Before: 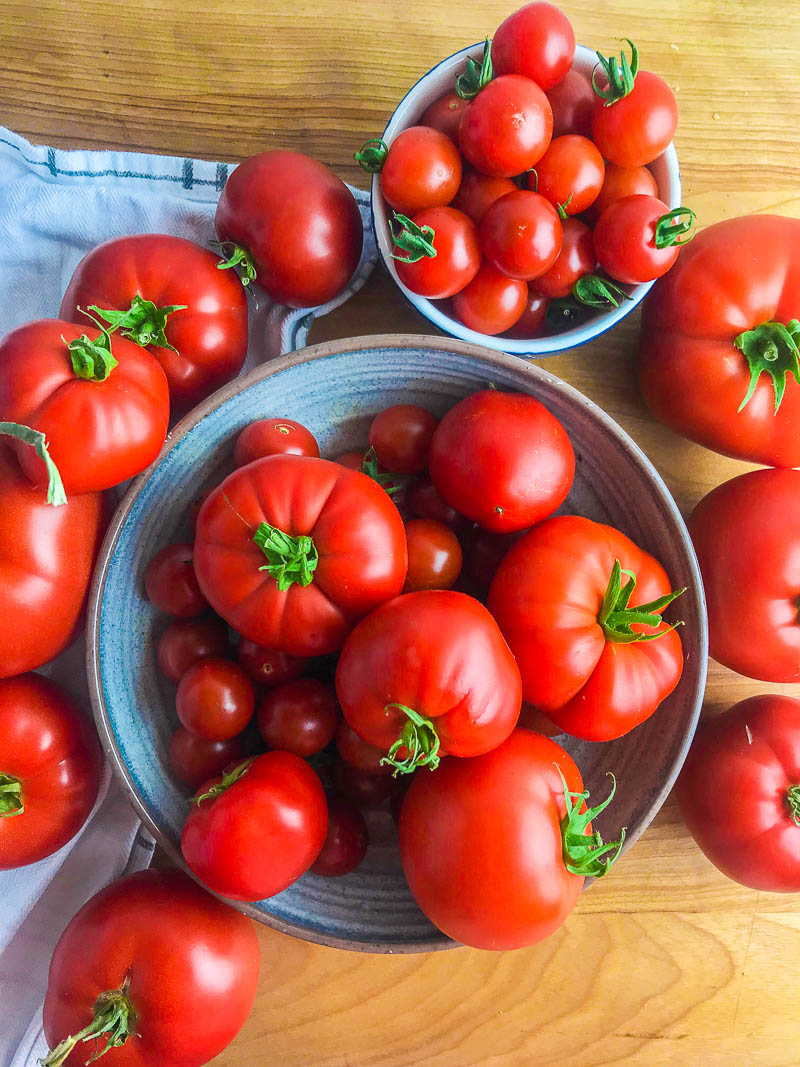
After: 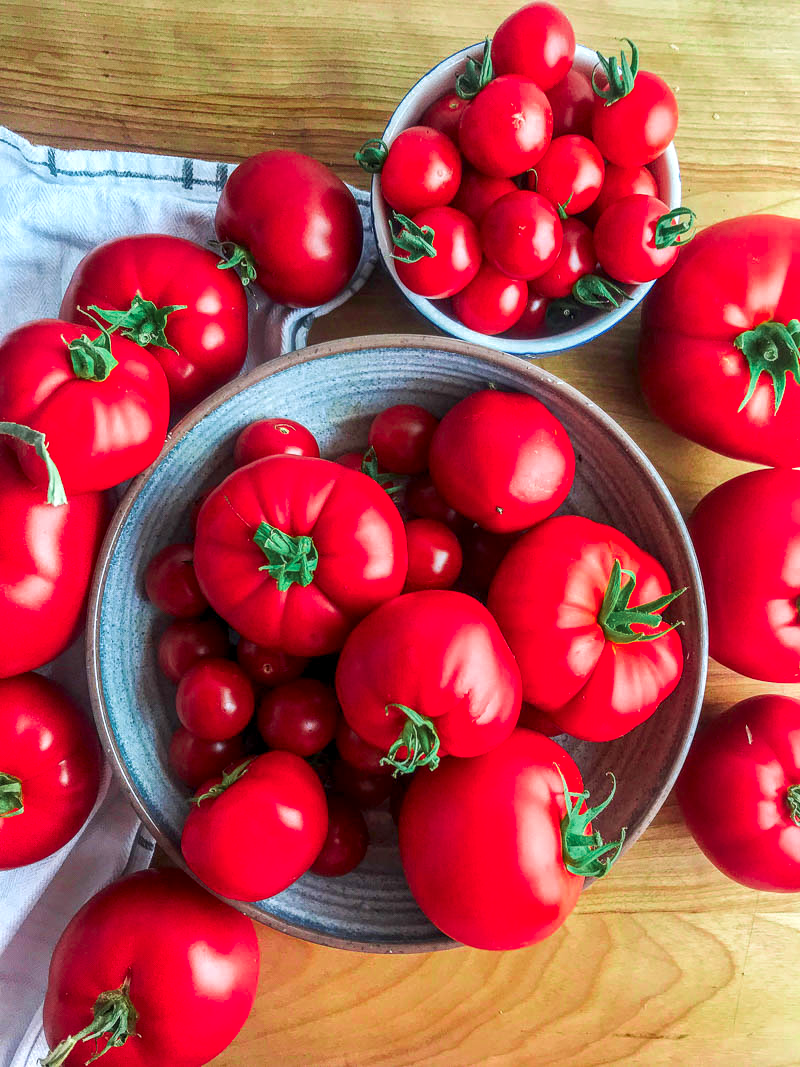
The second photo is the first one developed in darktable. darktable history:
color zones: curves: ch0 [(0, 0.466) (0.128, 0.466) (0.25, 0.5) (0.375, 0.456) (0.5, 0.5) (0.625, 0.5) (0.737, 0.652) (0.875, 0.5)]; ch1 [(0, 0.603) (0.125, 0.618) (0.261, 0.348) (0.372, 0.353) (0.497, 0.363) (0.611, 0.45) (0.731, 0.427) (0.875, 0.518) (0.998, 0.652)]; ch2 [(0, 0.559) (0.125, 0.451) (0.253, 0.564) (0.37, 0.578) (0.5, 0.466) (0.625, 0.471) (0.731, 0.471) (0.88, 0.485)]
local contrast: detail 130%
